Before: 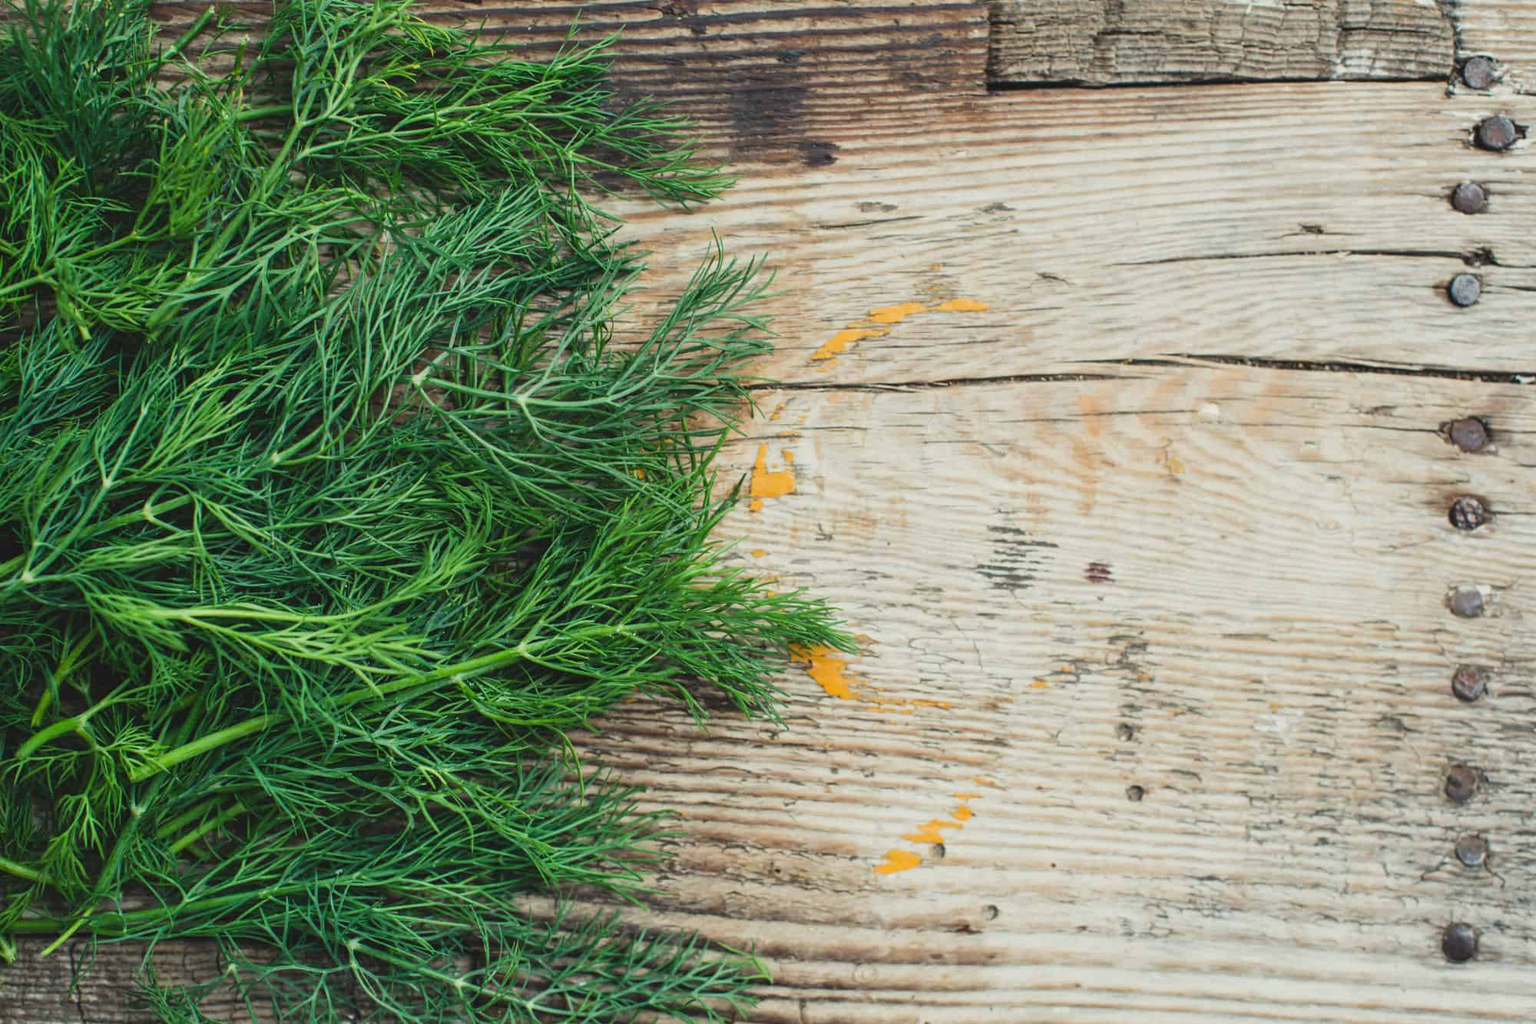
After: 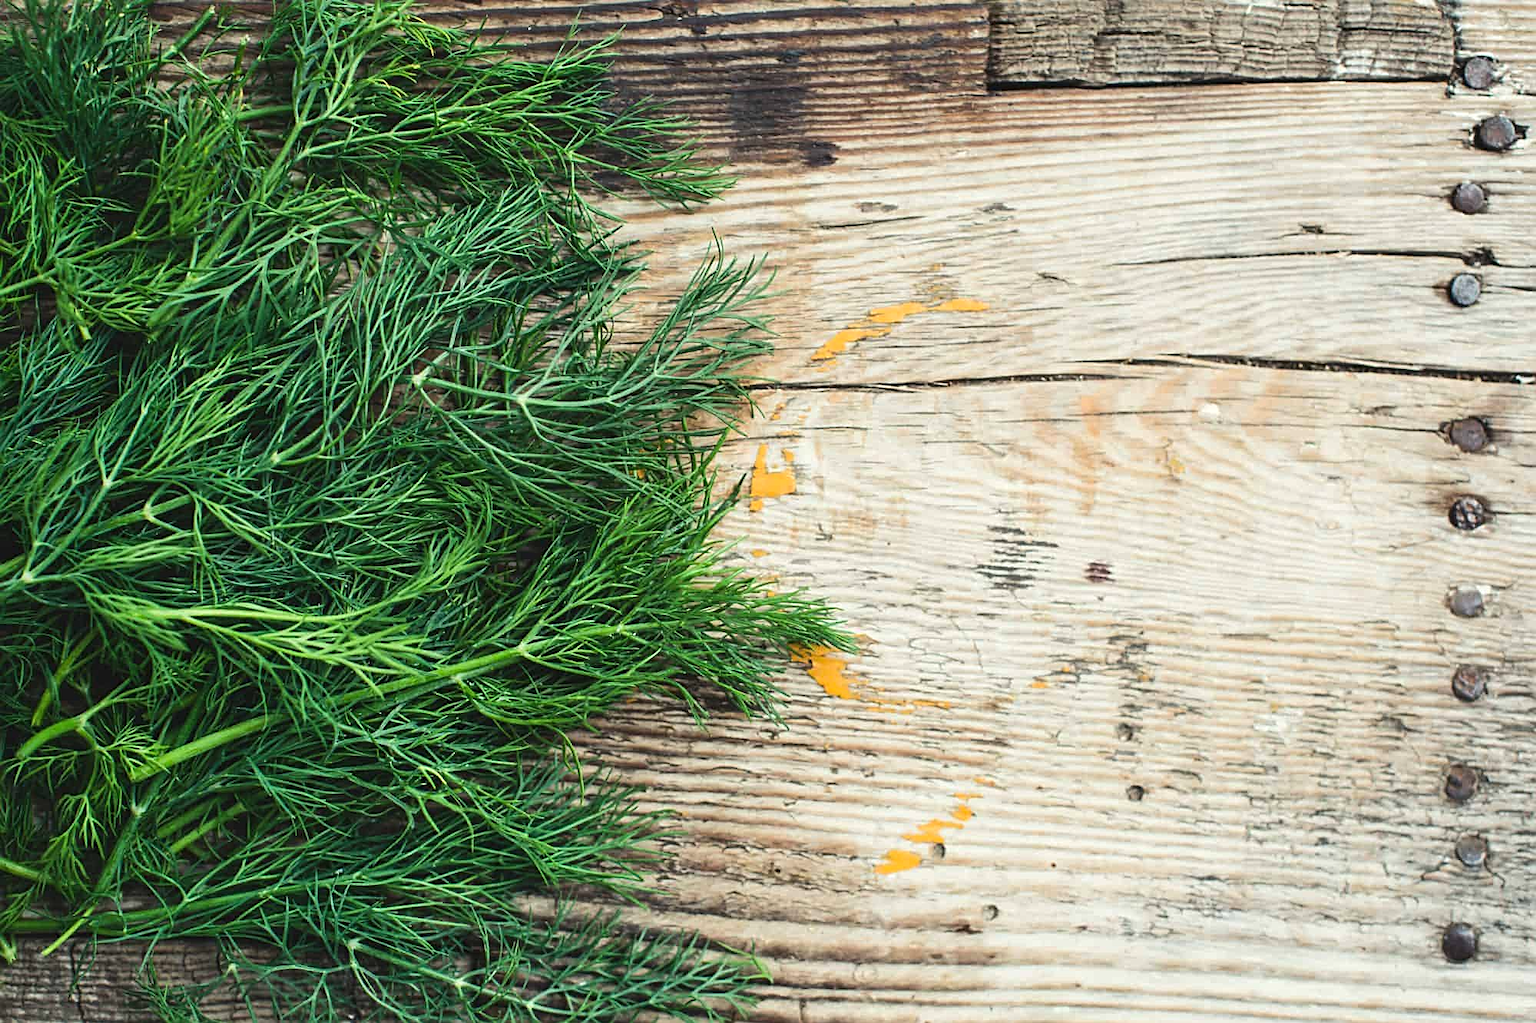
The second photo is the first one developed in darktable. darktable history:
tone equalizer: -8 EV -0.417 EV, -7 EV -0.389 EV, -6 EV -0.333 EV, -5 EV -0.222 EV, -3 EV 0.222 EV, -2 EV 0.333 EV, -1 EV 0.389 EV, +0 EV 0.417 EV, edges refinement/feathering 500, mask exposure compensation -1.57 EV, preserve details no
sharpen: on, module defaults
